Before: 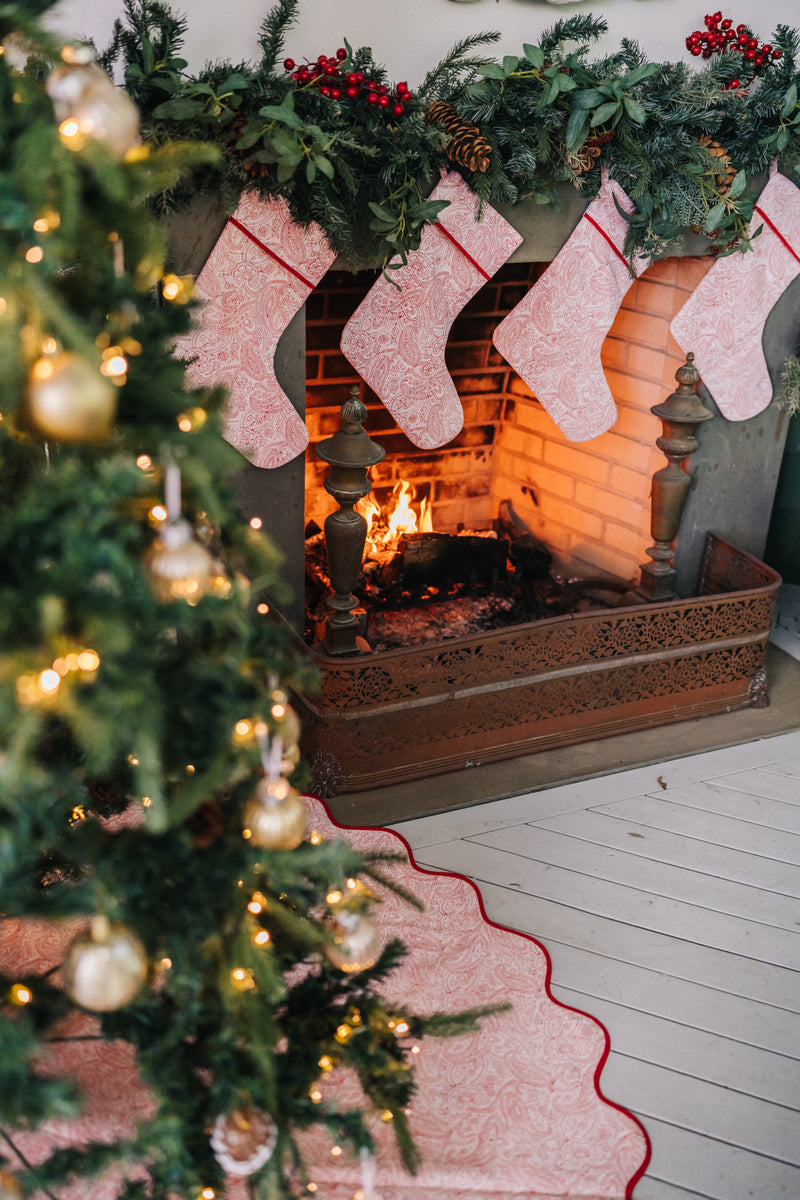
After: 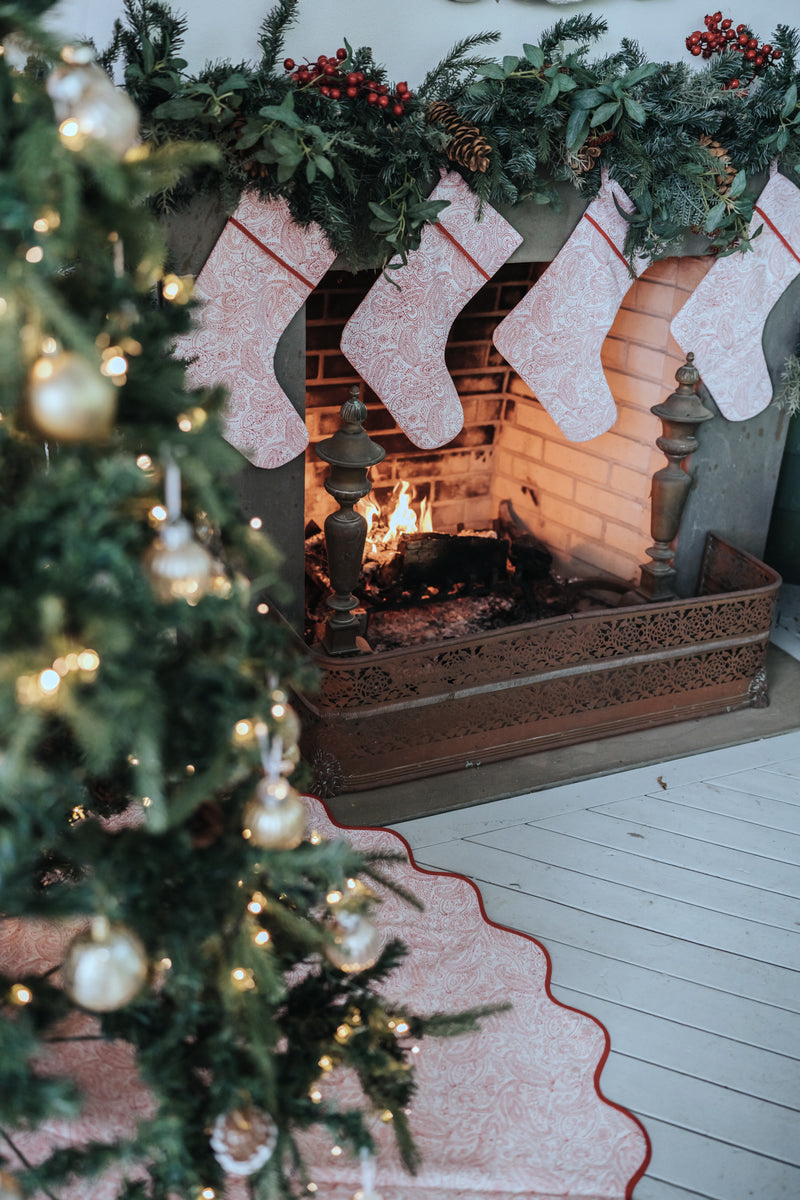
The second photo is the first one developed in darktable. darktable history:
color correction: highlights a* -12.33, highlights b* -17.86, saturation 0.714
